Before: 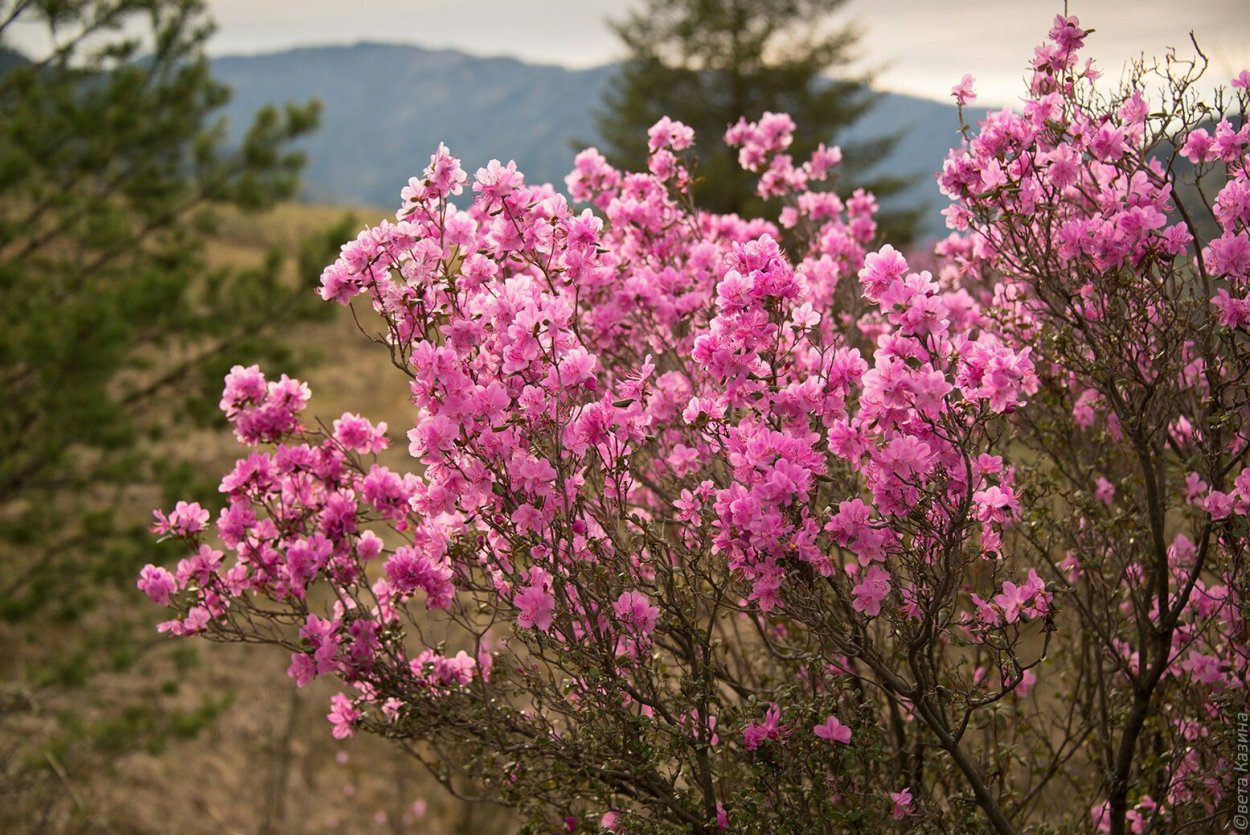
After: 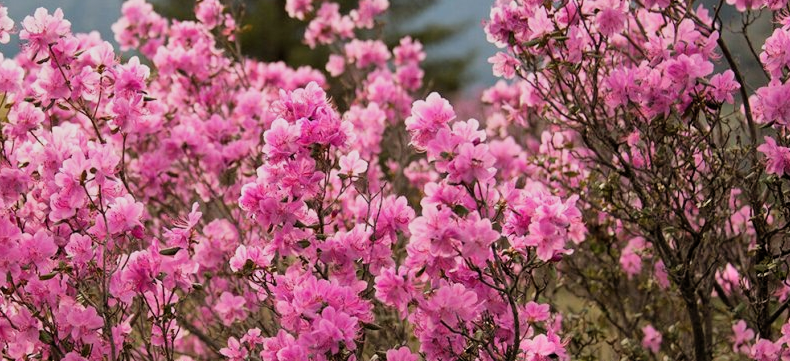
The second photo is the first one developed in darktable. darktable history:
filmic rgb: middle gray luminance 9.05%, black relative exposure -10.69 EV, white relative exposure 3.44 EV, target black luminance 0%, hardness 5.98, latitude 59.58%, contrast 1.092, highlights saturation mix 4.32%, shadows ↔ highlights balance 28.98%, iterations of high-quality reconstruction 0
crop: left 36.296%, top 18.243%, right 0.458%, bottom 38.409%
shadows and highlights: shadows 58.73, highlights -60.21, soften with gaussian
